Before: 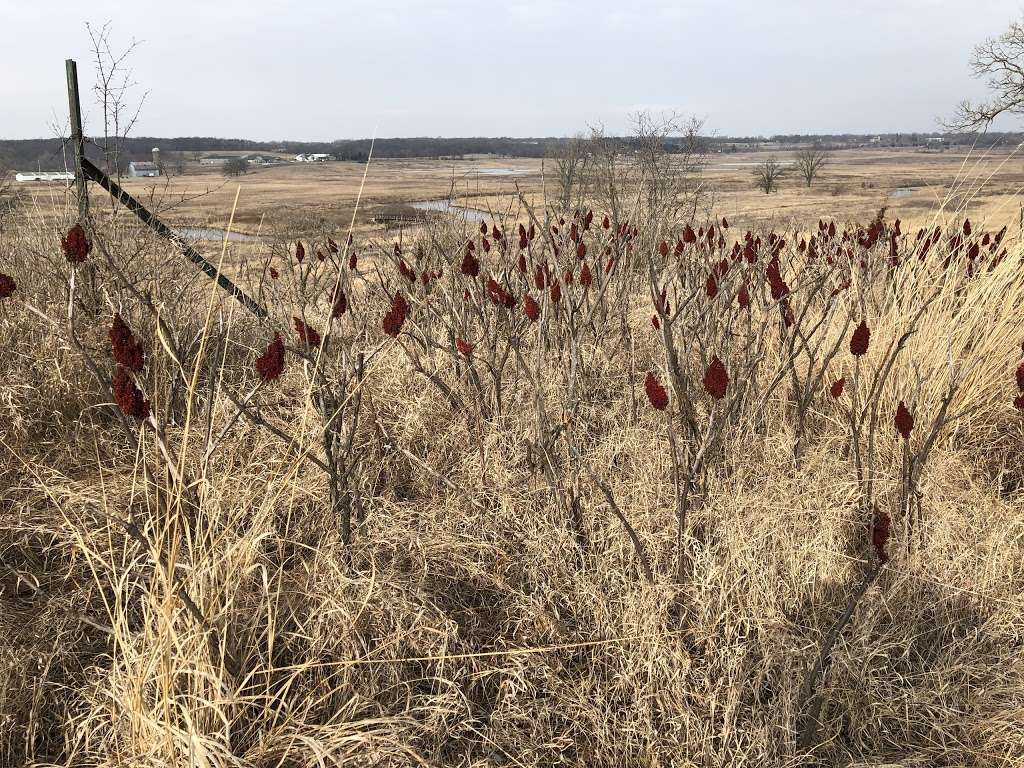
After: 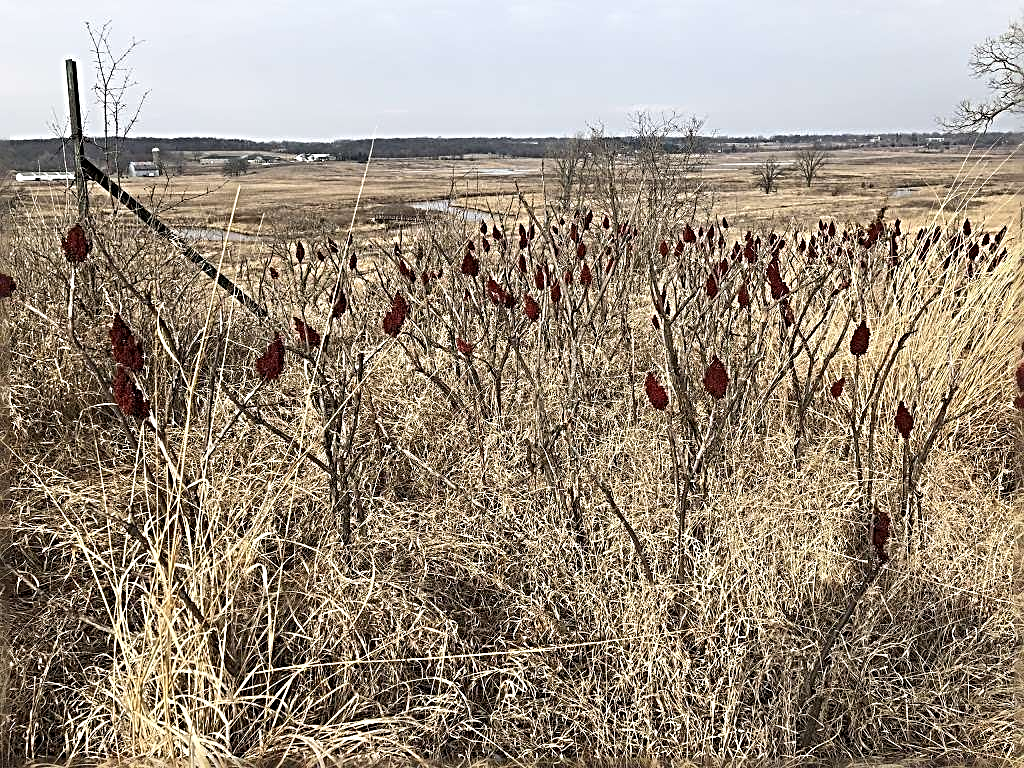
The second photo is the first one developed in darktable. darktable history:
sharpen: radius 3.737, amount 0.94
